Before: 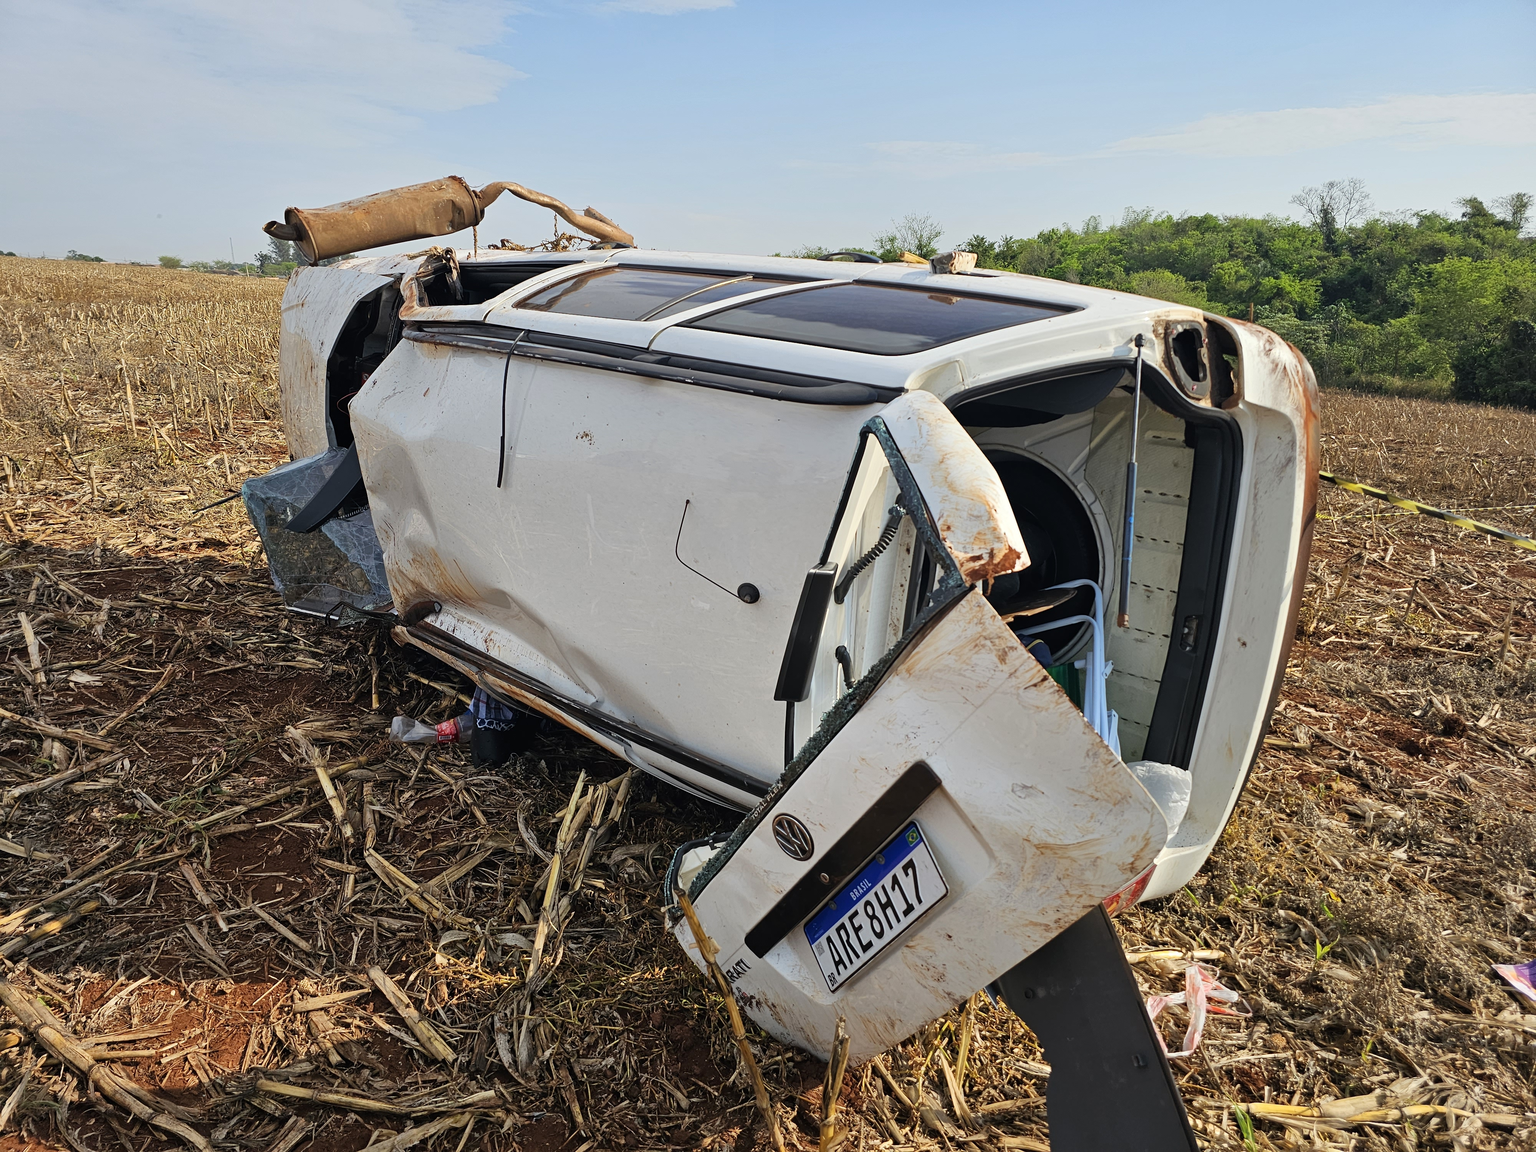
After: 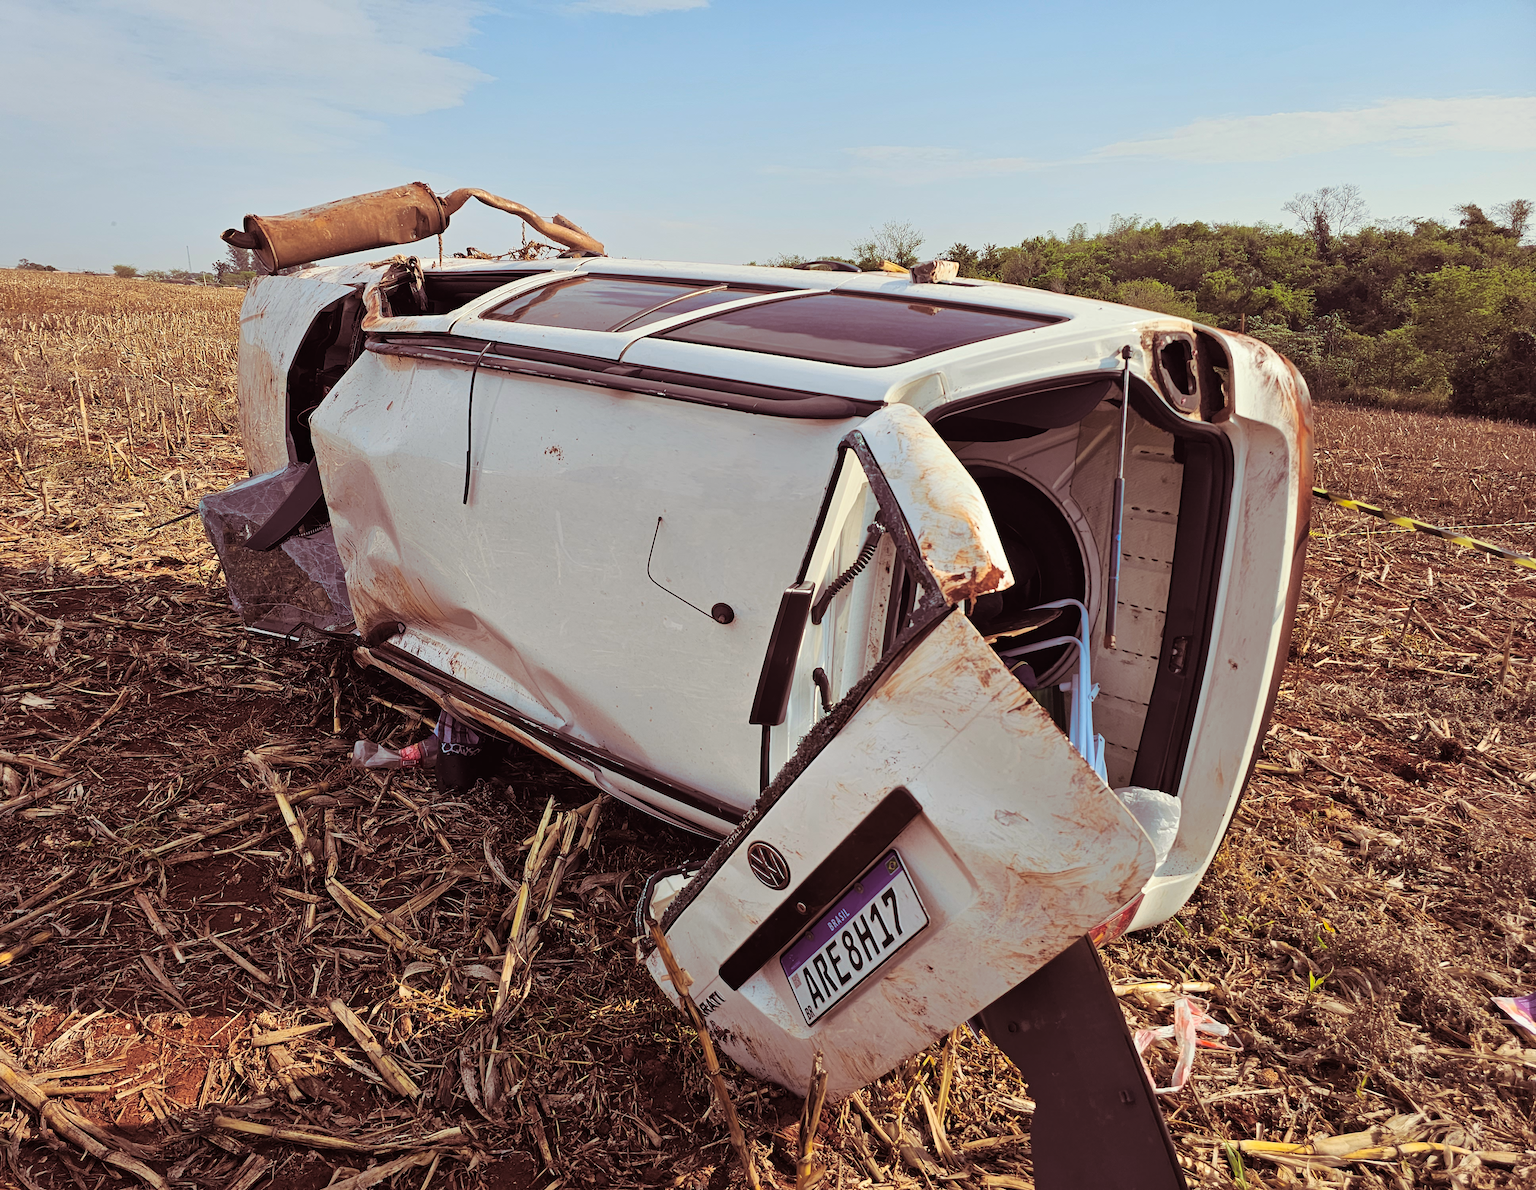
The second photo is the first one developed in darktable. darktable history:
split-toning: on, module defaults
crop and rotate: left 3.238%
white balance: red 1.009, blue 0.985
